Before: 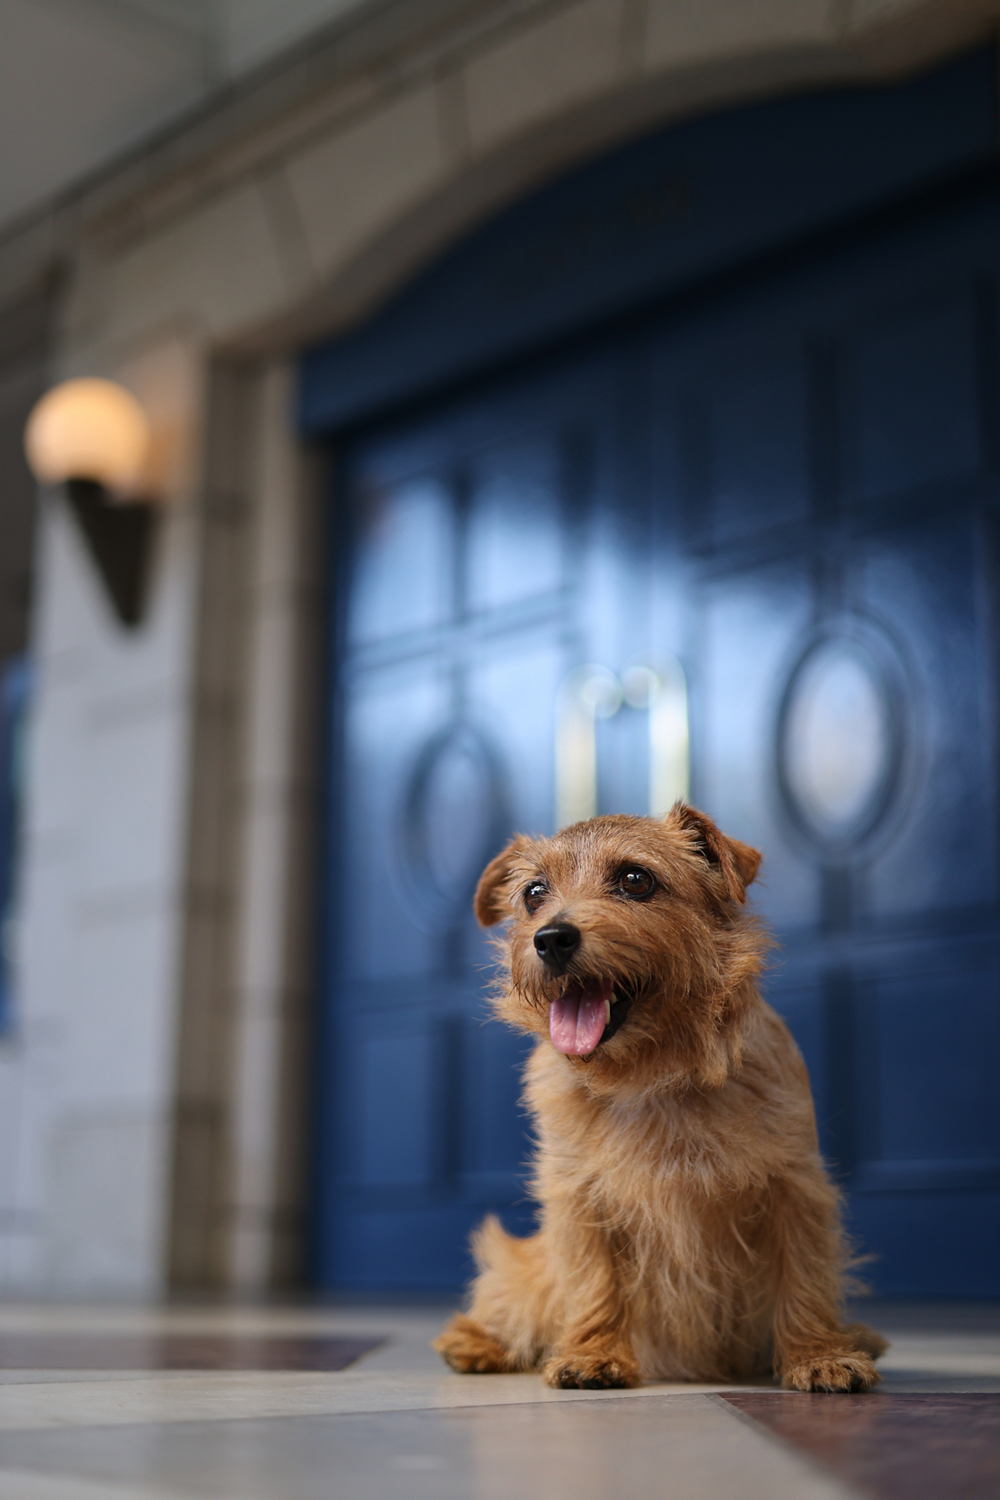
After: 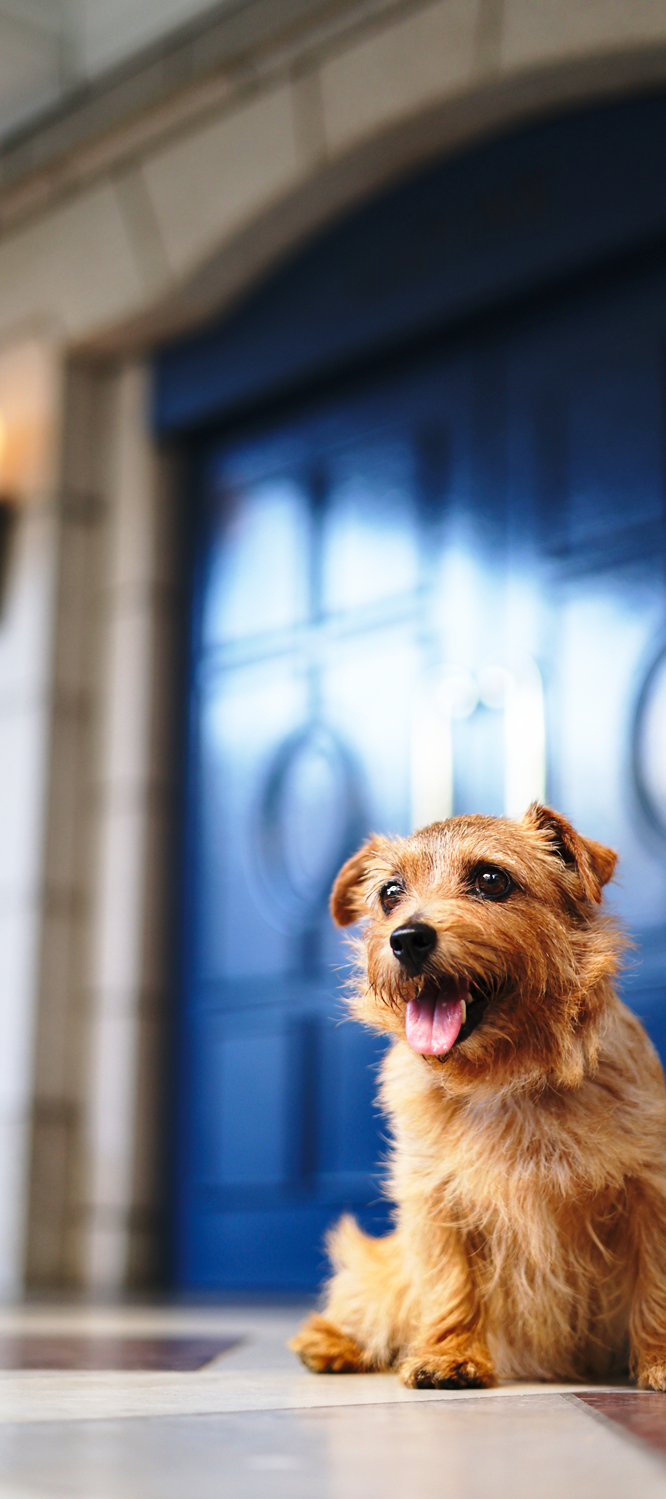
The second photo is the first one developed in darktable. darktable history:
crop and rotate: left 14.408%, right 18.964%
base curve: curves: ch0 [(0, 0) (0.026, 0.03) (0.109, 0.232) (0.351, 0.748) (0.669, 0.968) (1, 1)], preserve colors none
shadows and highlights: shadows 25.49, highlights -25.39
